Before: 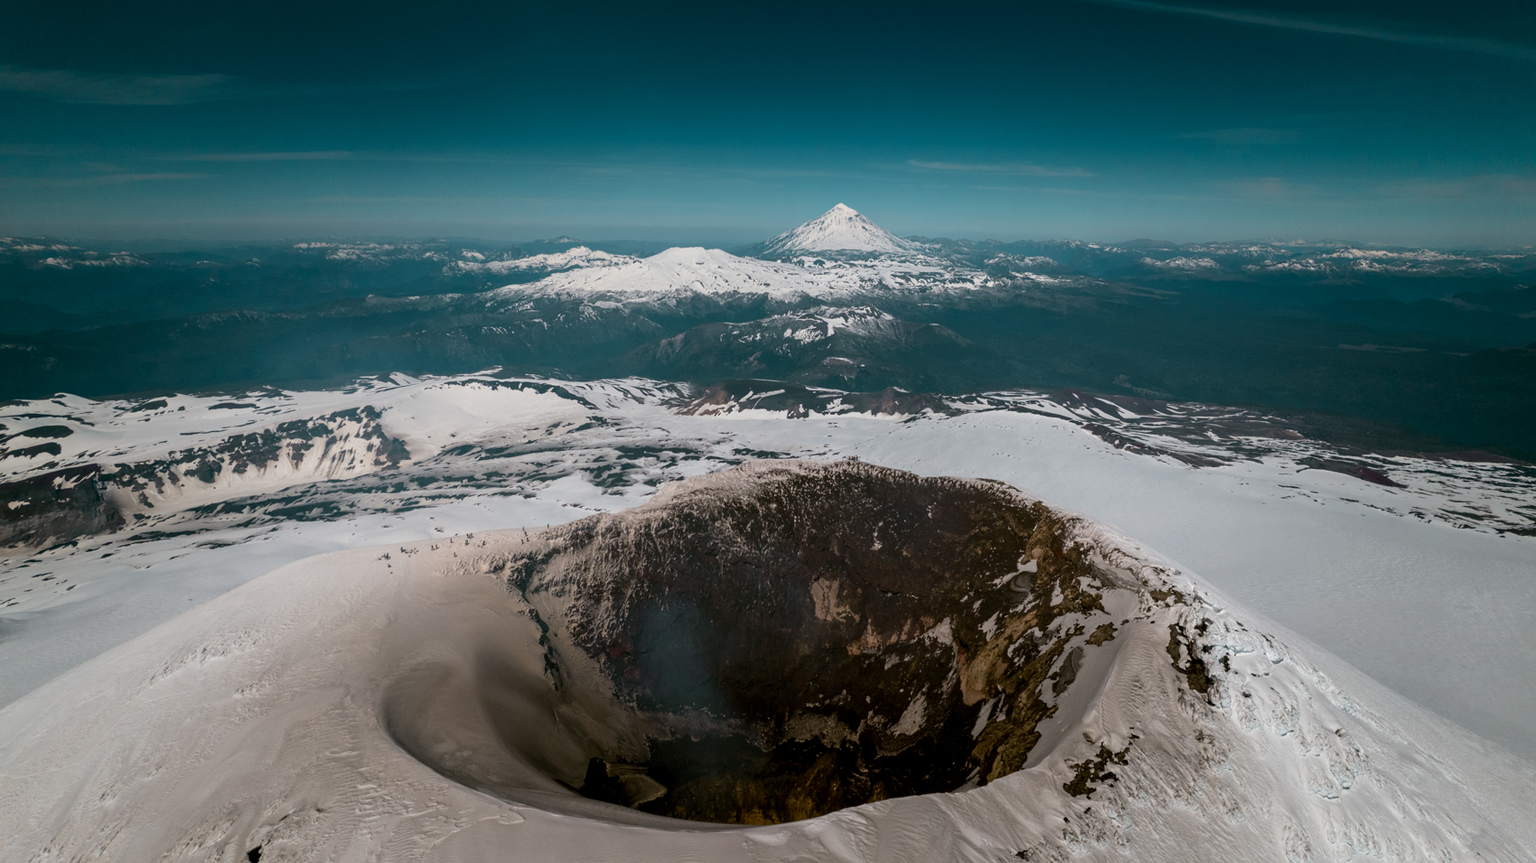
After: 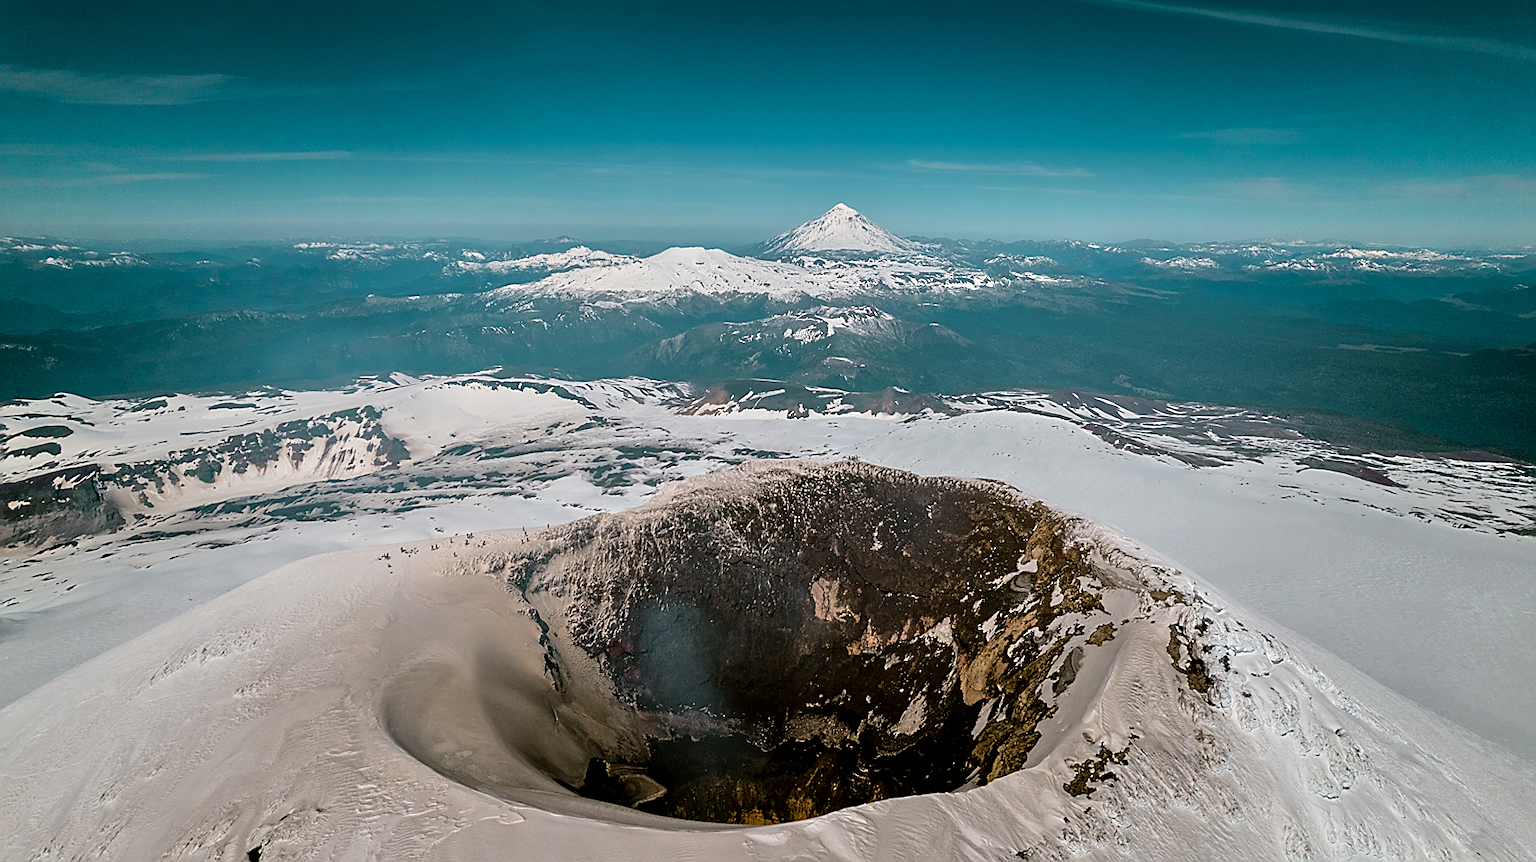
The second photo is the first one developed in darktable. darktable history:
tone equalizer: -7 EV 0.15 EV, -6 EV 0.6 EV, -5 EV 1.15 EV, -4 EV 1.33 EV, -3 EV 1.15 EV, -2 EV 0.6 EV, -1 EV 0.15 EV, mask exposure compensation -0.5 EV
sharpen: radius 1.4, amount 1.25, threshold 0.7
